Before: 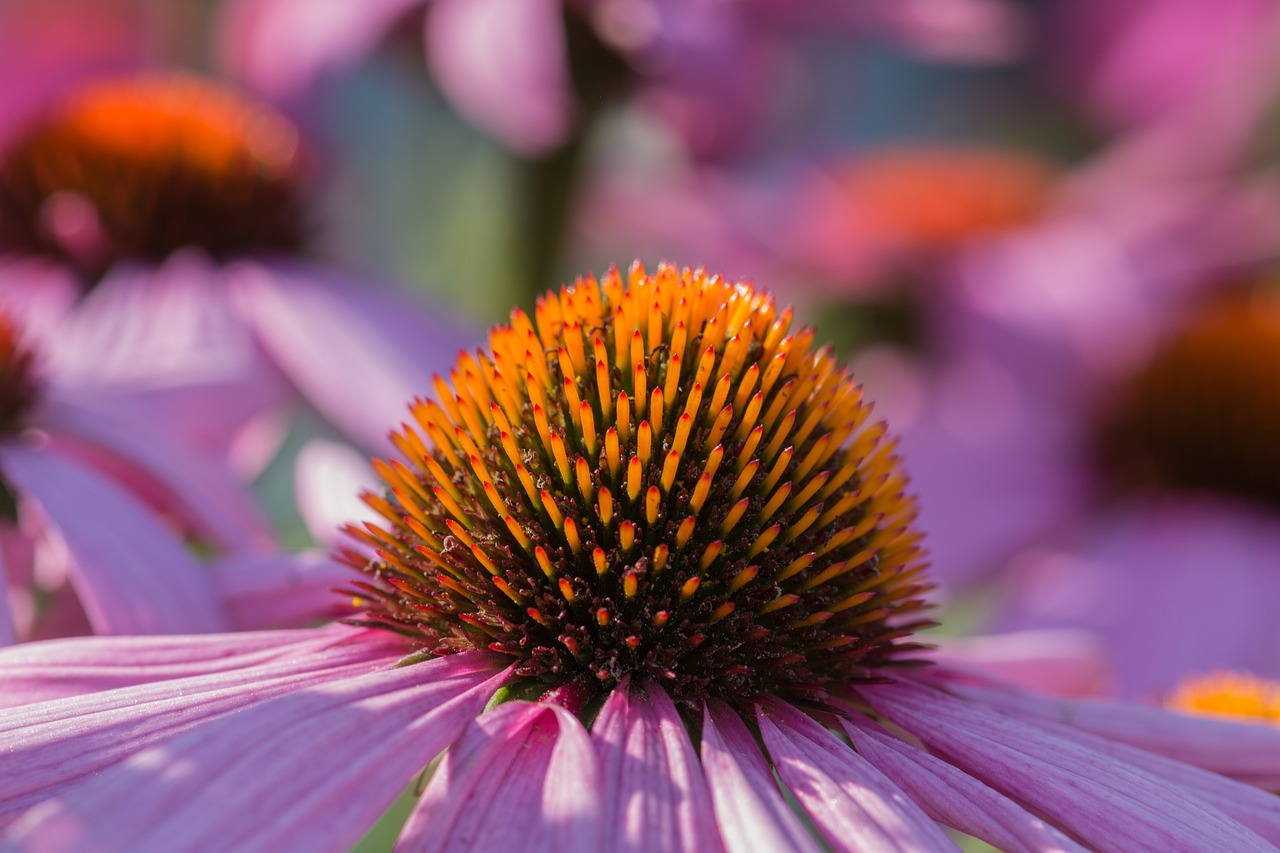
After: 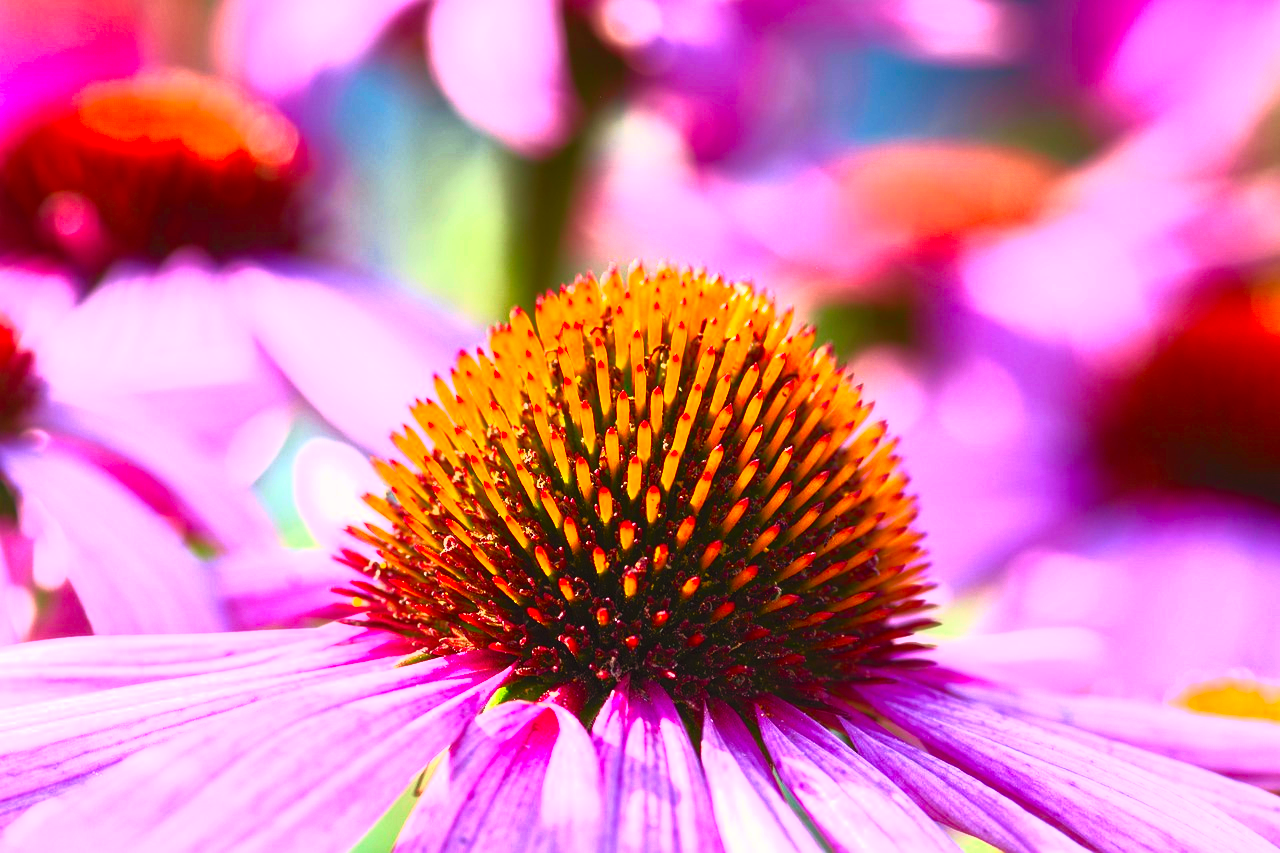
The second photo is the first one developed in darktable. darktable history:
contrast brightness saturation: contrast 0.991, brightness 0.999, saturation 0.983
tone curve: curves: ch0 [(0, 0.01) (0.037, 0.032) (0.131, 0.108) (0.275, 0.286) (0.483, 0.517) (0.61, 0.661) (0.697, 0.768) (0.797, 0.876) (0.888, 0.952) (0.997, 0.995)]; ch1 [(0, 0) (0.312, 0.262) (0.425, 0.402) (0.5, 0.5) (0.527, 0.532) (0.556, 0.585) (0.683, 0.706) (0.746, 0.77) (1, 1)]; ch2 [(0, 0) (0.223, 0.185) (0.333, 0.284) (0.432, 0.4) (0.502, 0.502) (0.525, 0.527) (0.545, 0.564) (0.587, 0.613) (0.636, 0.654) (0.711, 0.729) (0.845, 0.855) (0.998, 0.977)], color space Lab, independent channels, preserve colors none
